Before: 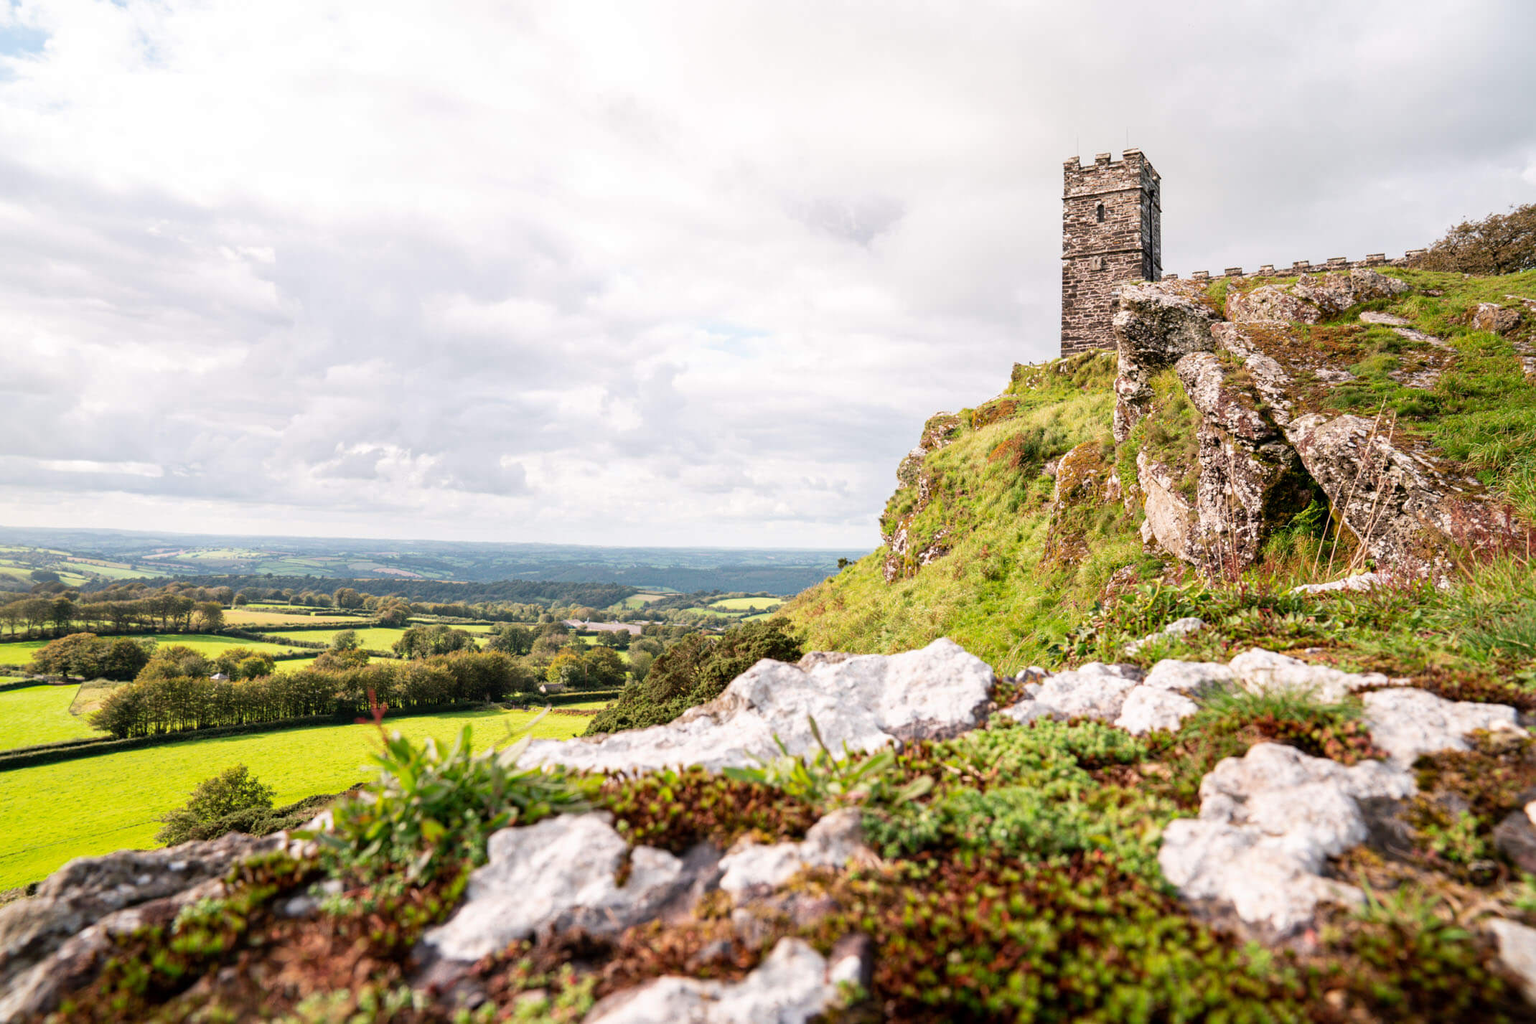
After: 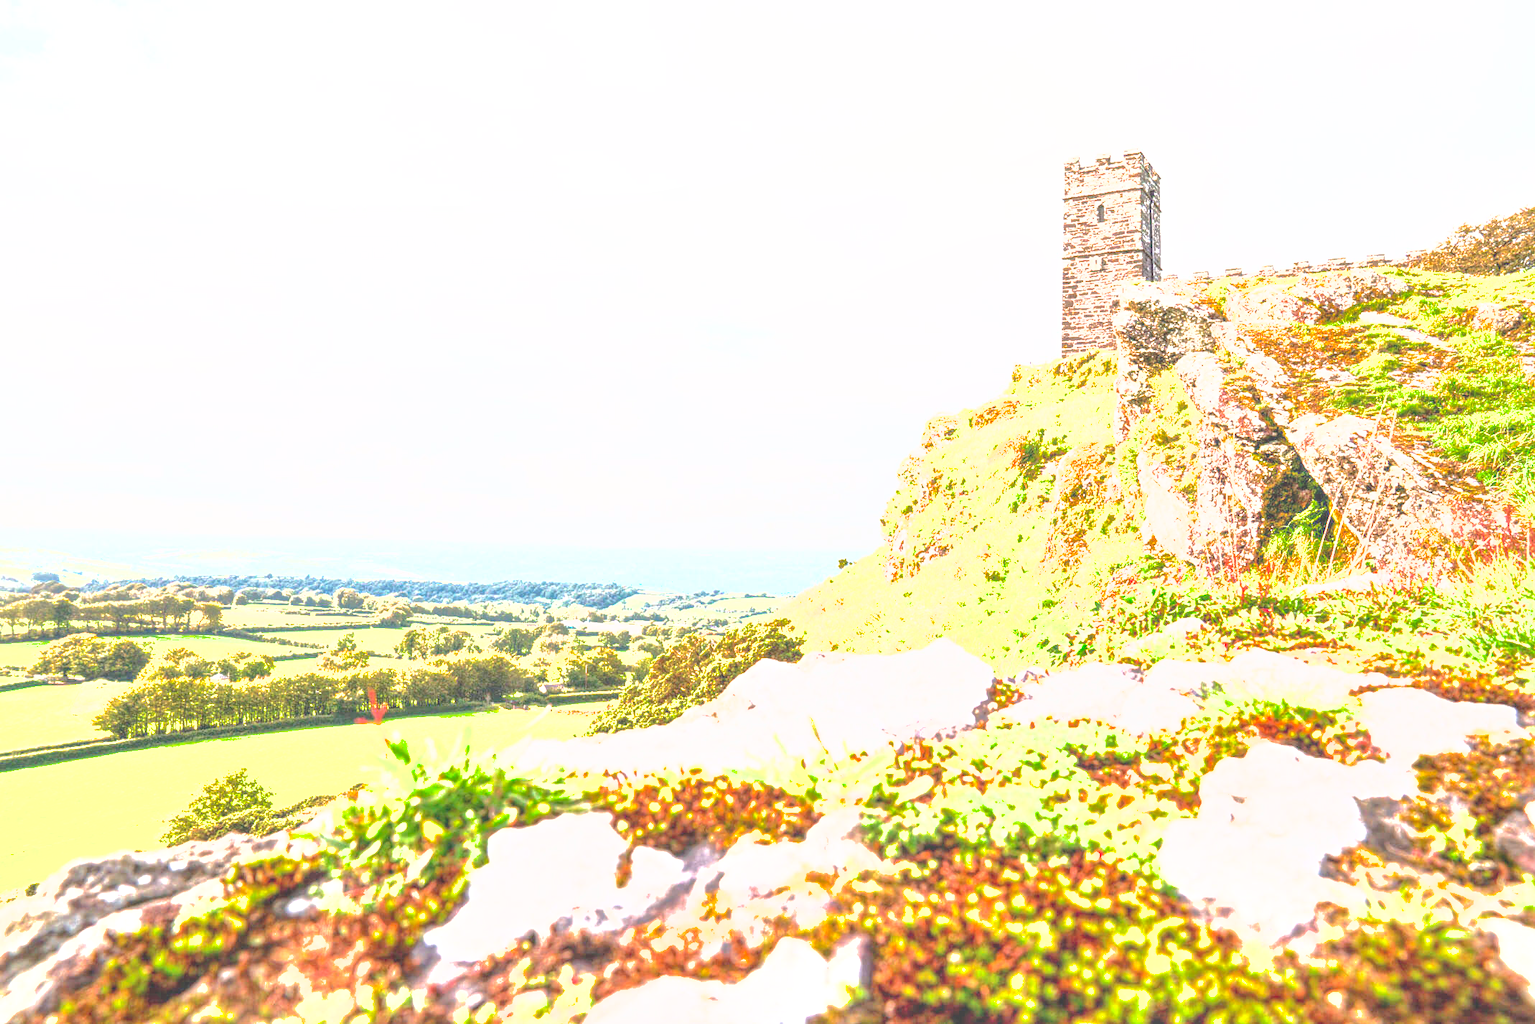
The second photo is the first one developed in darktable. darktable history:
shadows and highlights: on, module defaults
exposure: black level correction 0, exposure 1 EV, compensate exposure bias true, compensate highlight preservation false
local contrast: highlights 73%, shadows 15%, midtone range 0.197
levels: levels [0, 0.352, 0.703]
